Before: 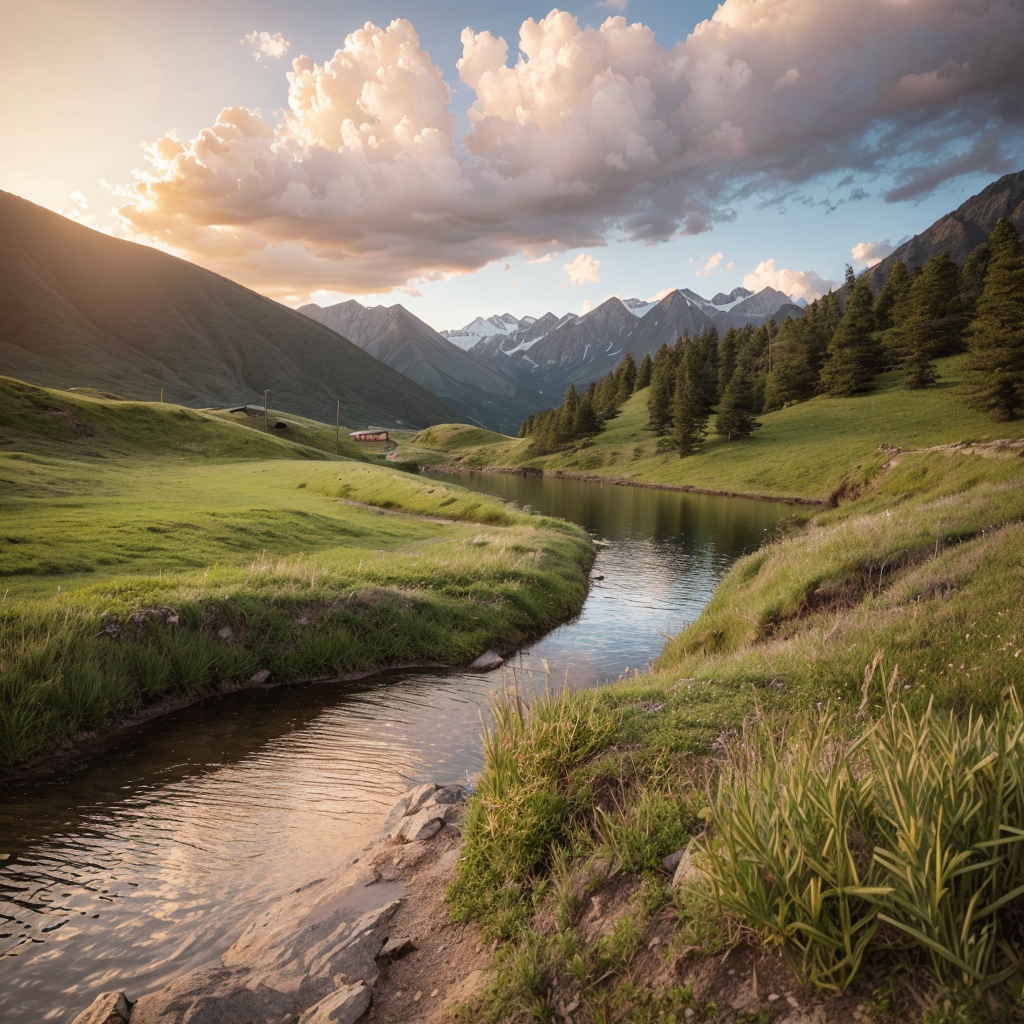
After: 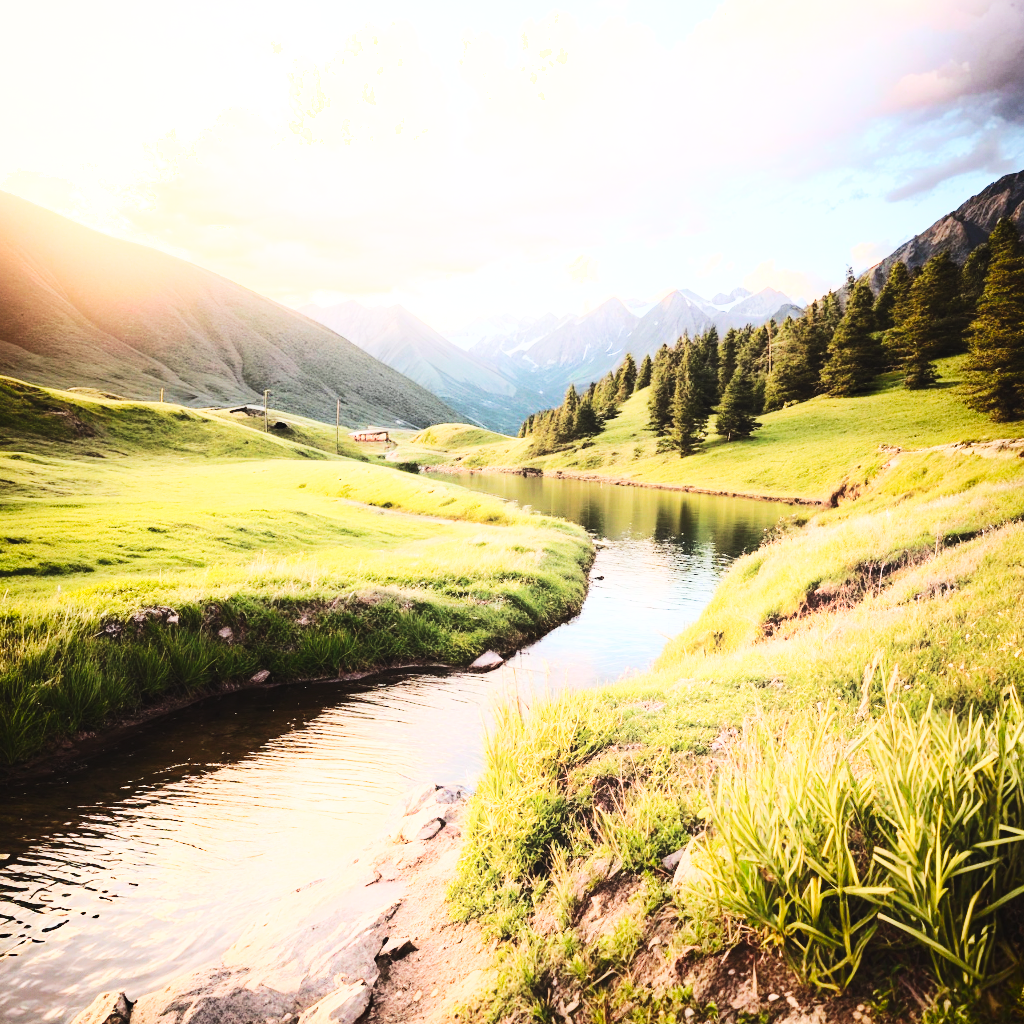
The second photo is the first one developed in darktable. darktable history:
haze removal: compatibility mode true, adaptive false
shadows and highlights: shadows -54.36, highlights 85.19, soften with gaussian
contrast brightness saturation: contrast 0.2, brightness 0.156, saturation 0.227
base curve: curves: ch0 [(0, 0) (0.028, 0.03) (0.121, 0.232) (0.46, 0.748) (0.859, 0.968) (1, 1)]
tone curve: curves: ch0 [(0, 0.026) (0.184, 0.172) (0.391, 0.468) (0.446, 0.56) (0.605, 0.758) (0.831, 0.931) (0.992, 1)]; ch1 [(0, 0) (0.437, 0.447) (0.501, 0.502) (0.538, 0.539) (0.574, 0.589) (0.617, 0.64) (0.699, 0.749) (0.859, 0.919) (1, 1)]; ch2 [(0, 0) (0.33, 0.301) (0.421, 0.443) (0.447, 0.482) (0.499, 0.509) (0.538, 0.564) (0.585, 0.615) (0.664, 0.664) (1, 1)], preserve colors none
